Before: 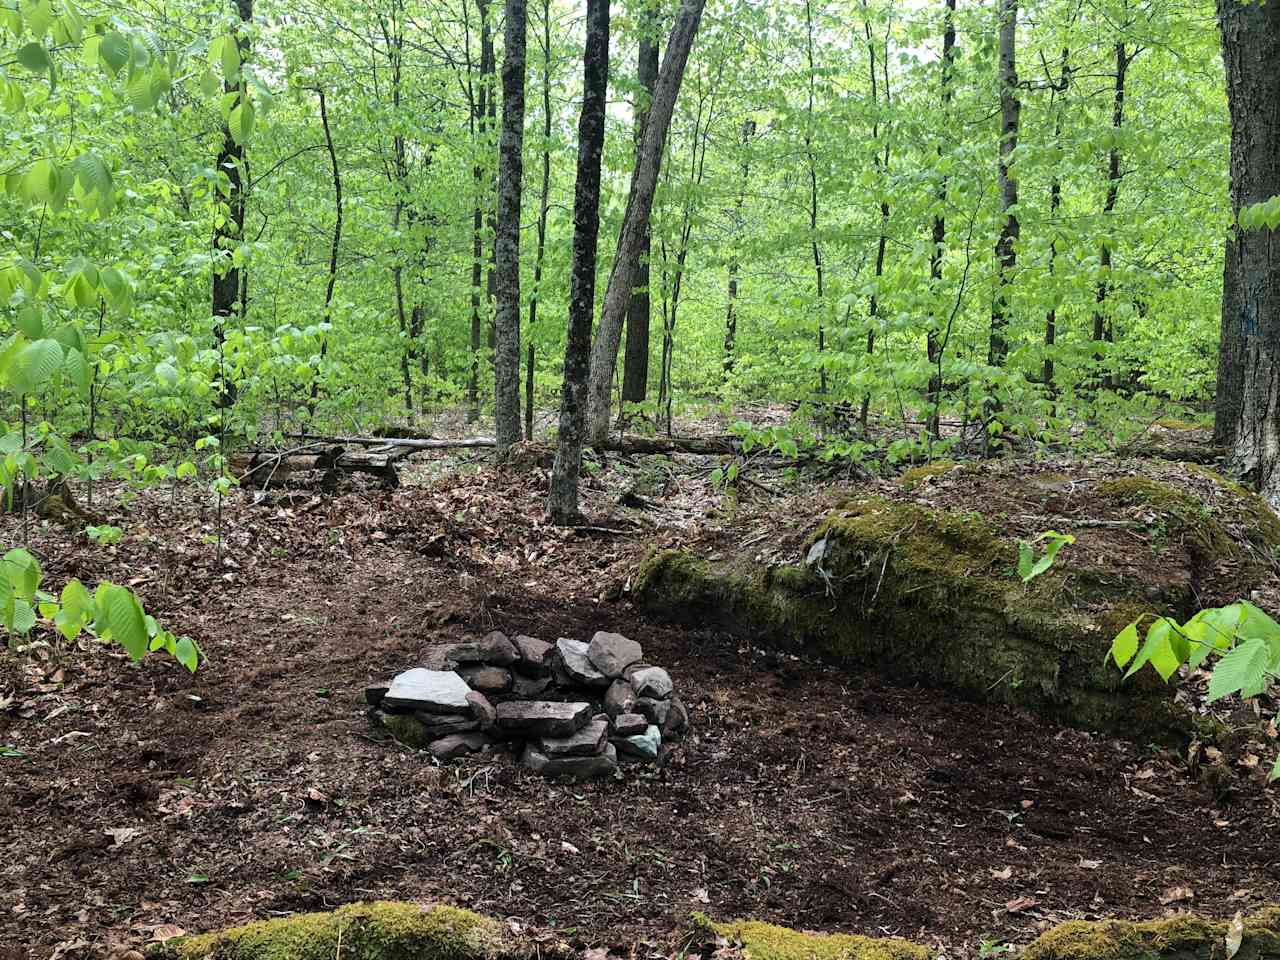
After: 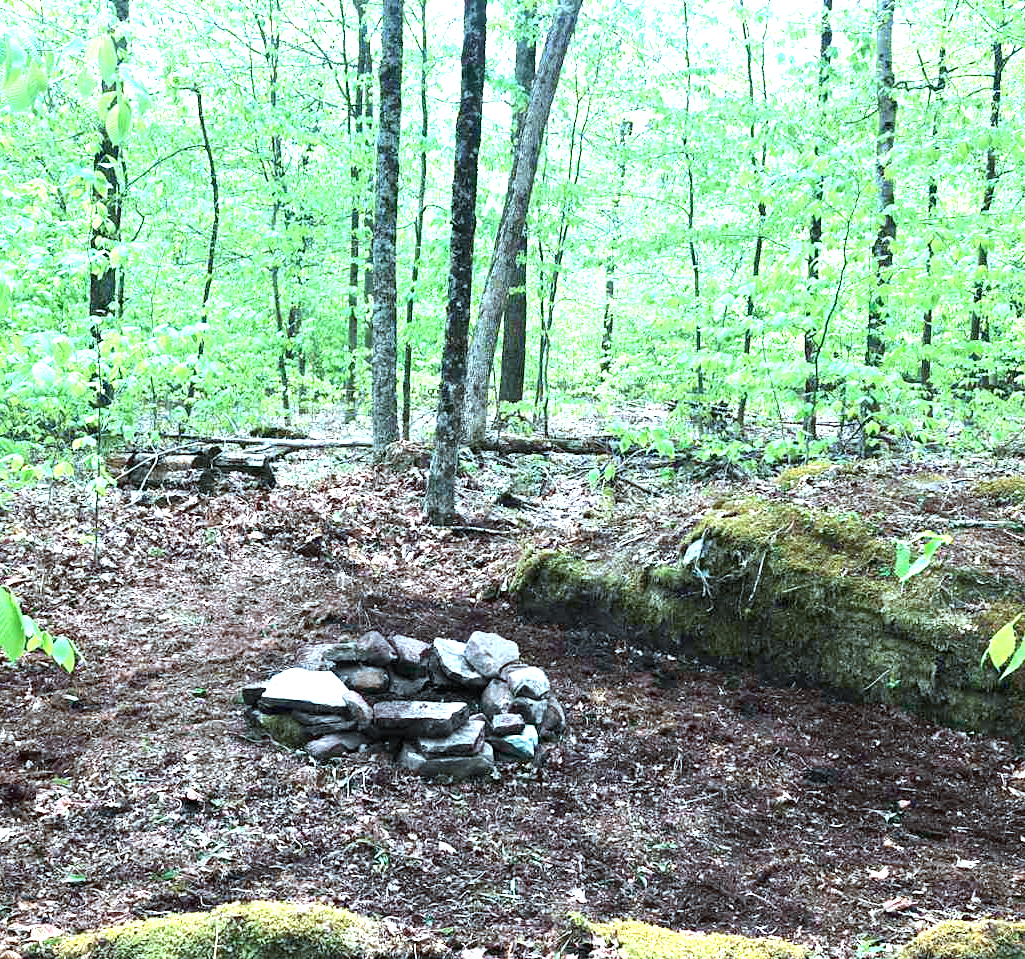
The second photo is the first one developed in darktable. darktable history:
crop and rotate: left 9.612%, right 10.269%
color correction: highlights a* -10.69, highlights b* -19.56
exposure: black level correction 0, exposure 1.665 EV, compensate highlight preservation false
